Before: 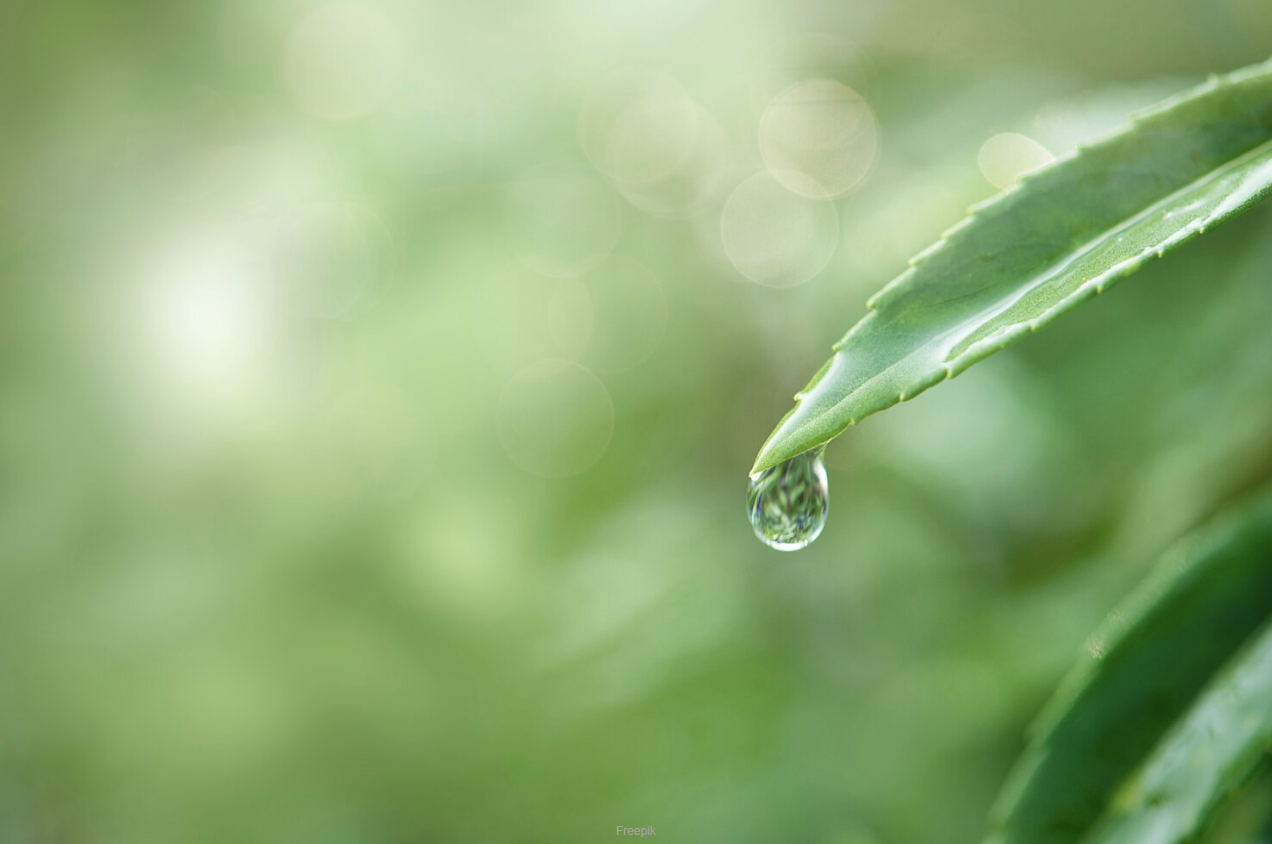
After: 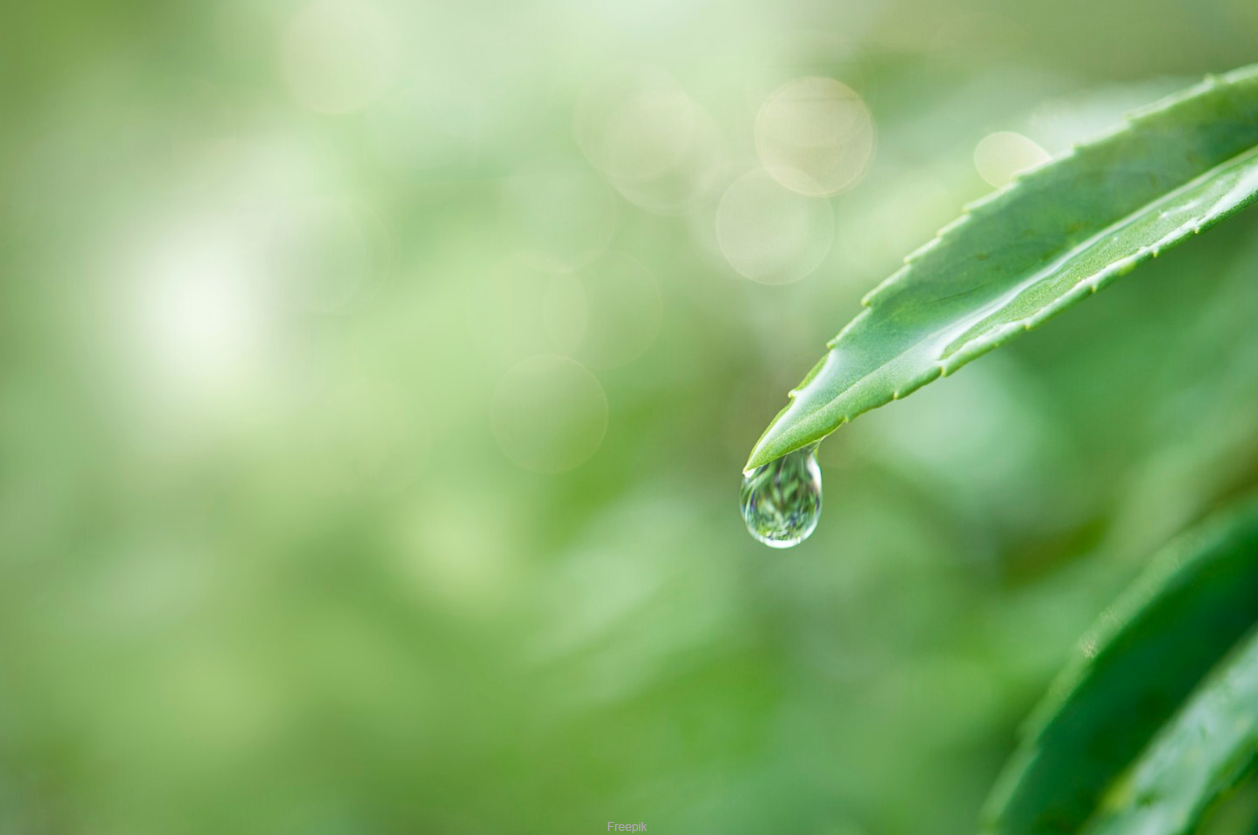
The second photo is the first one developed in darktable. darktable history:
crop and rotate: angle -0.399°
base curve: curves: ch0 [(0, 0) (0.472, 0.508) (1, 1)], preserve colors none
